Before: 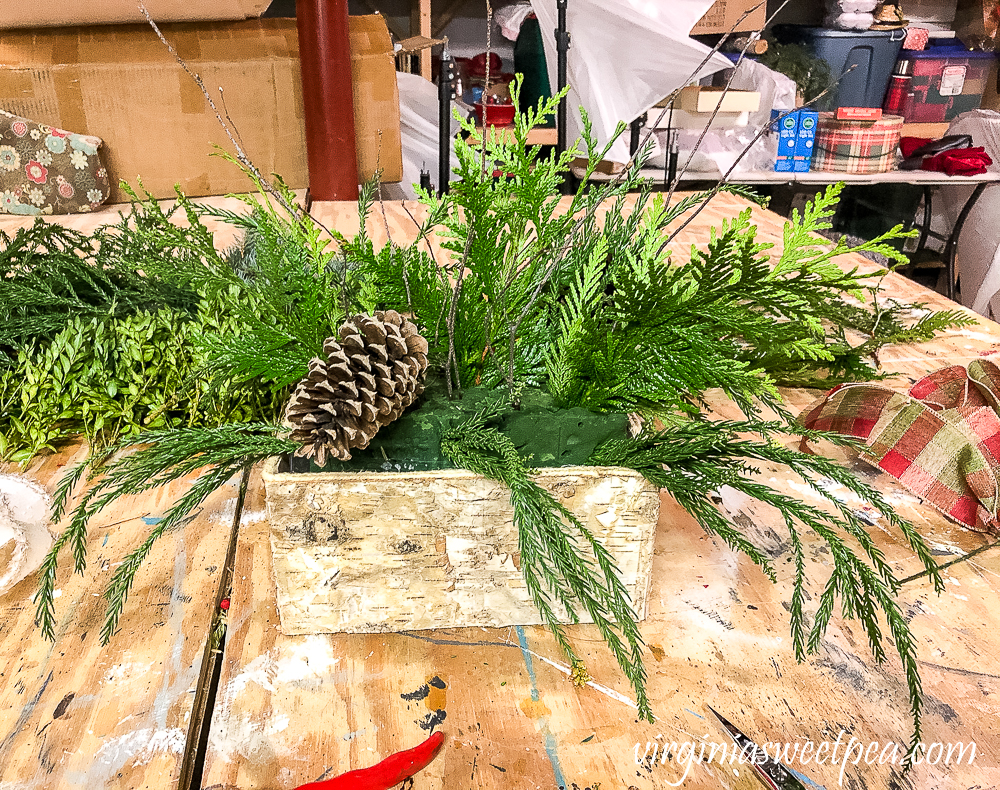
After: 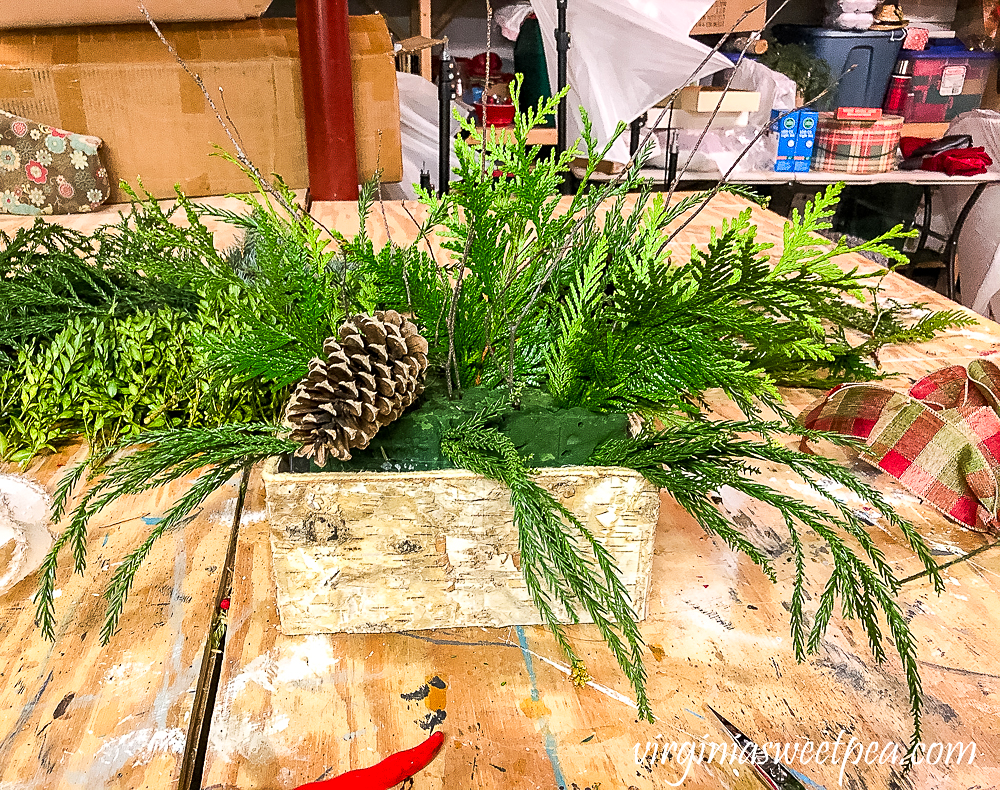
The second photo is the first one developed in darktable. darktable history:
contrast brightness saturation: saturation 0.177
sharpen: amount 0.208
